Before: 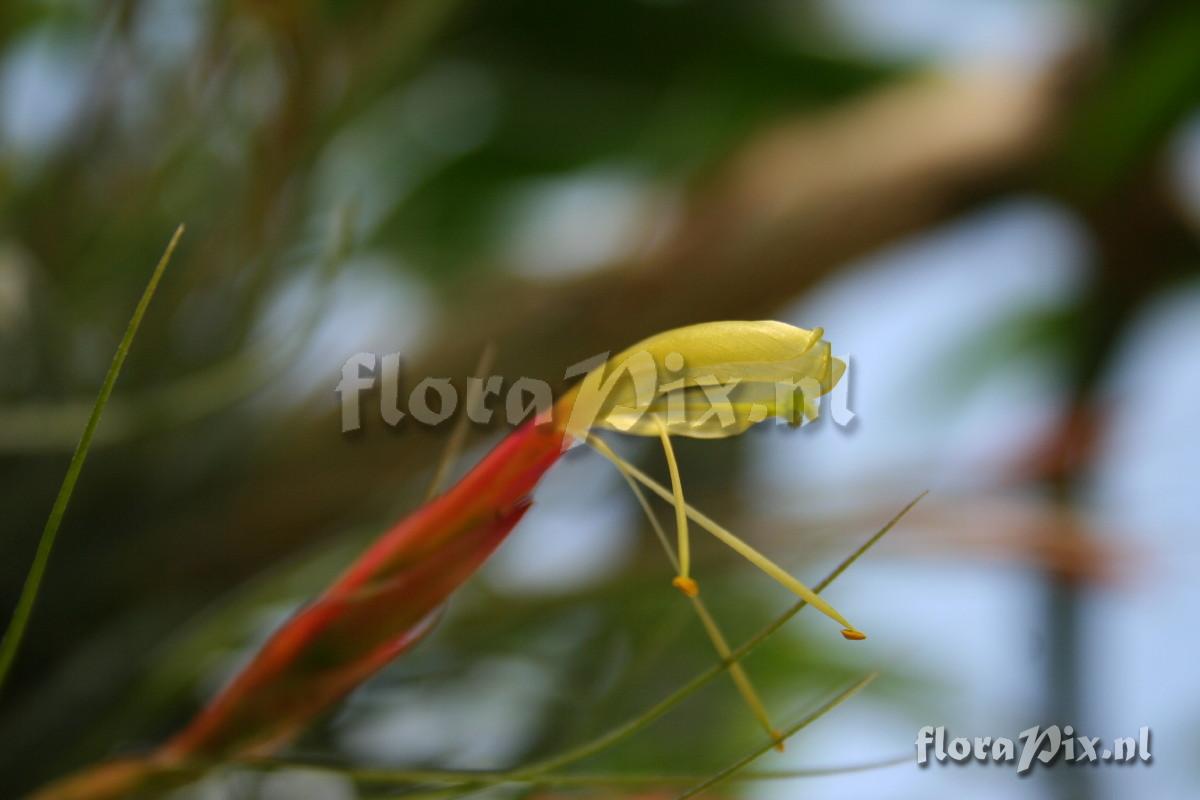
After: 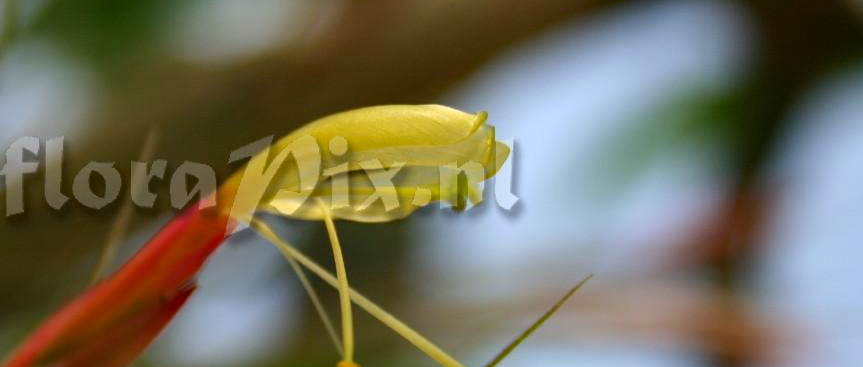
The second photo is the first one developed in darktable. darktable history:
exposure: compensate exposure bias true, compensate highlight preservation false
crop and rotate: left 28.049%, top 27.127%, bottom 26.962%
haze removal: compatibility mode true, adaptive false
contrast brightness saturation: contrast 0.076, saturation 0.016
